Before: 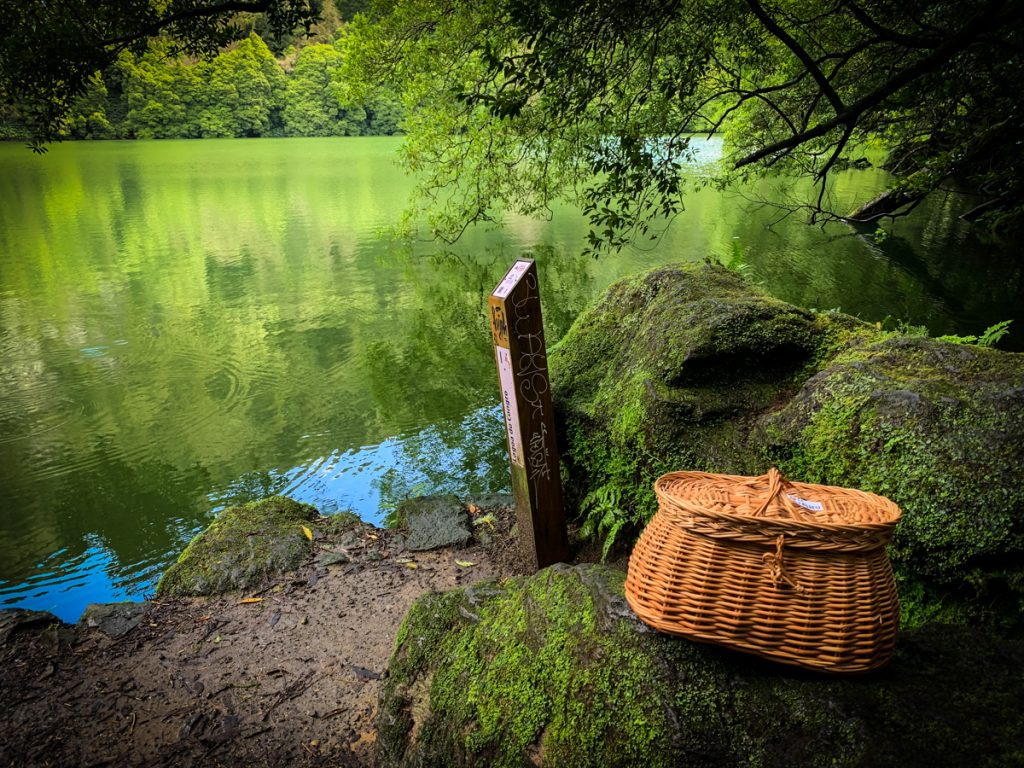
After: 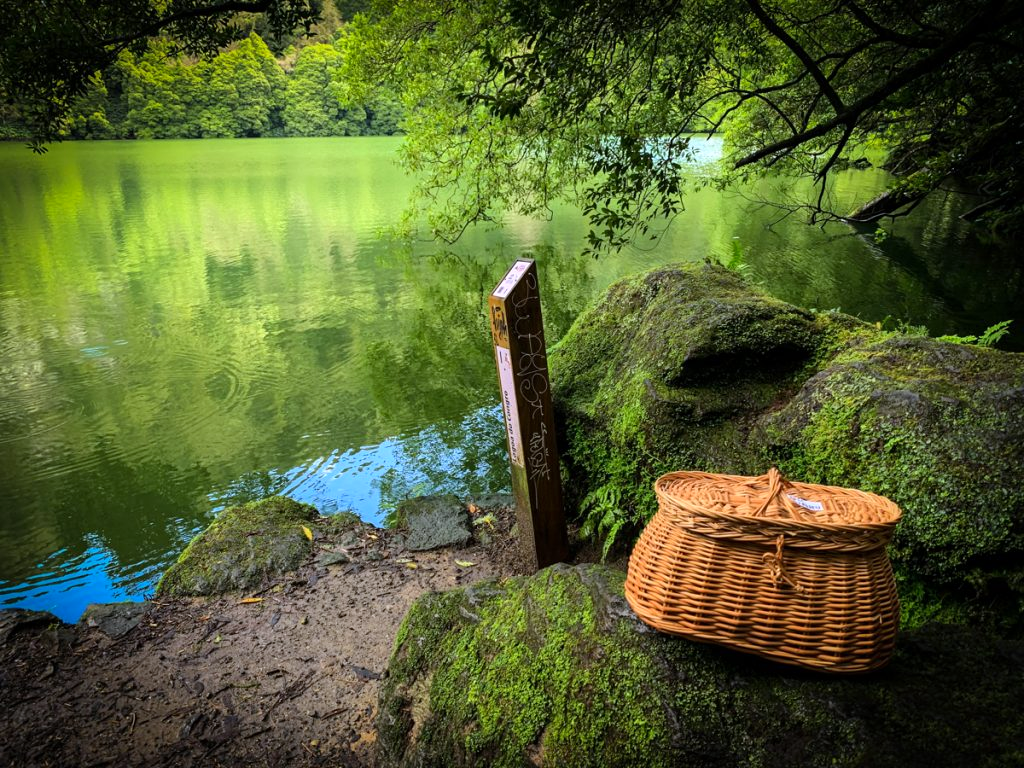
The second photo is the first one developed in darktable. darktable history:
levels: levels [0, 0.476, 0.951]
white balance: red 0.98, blue 1.034
